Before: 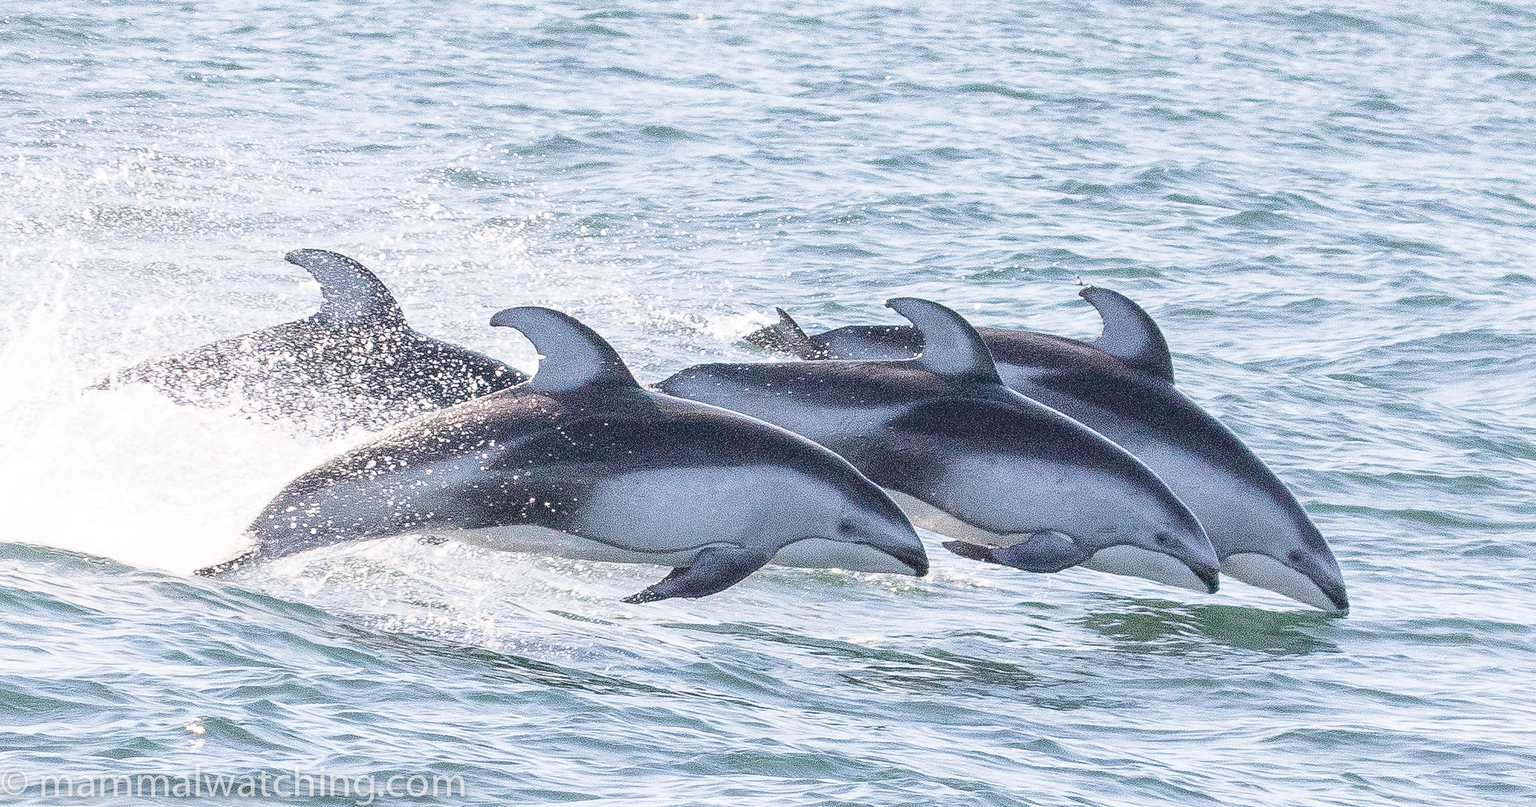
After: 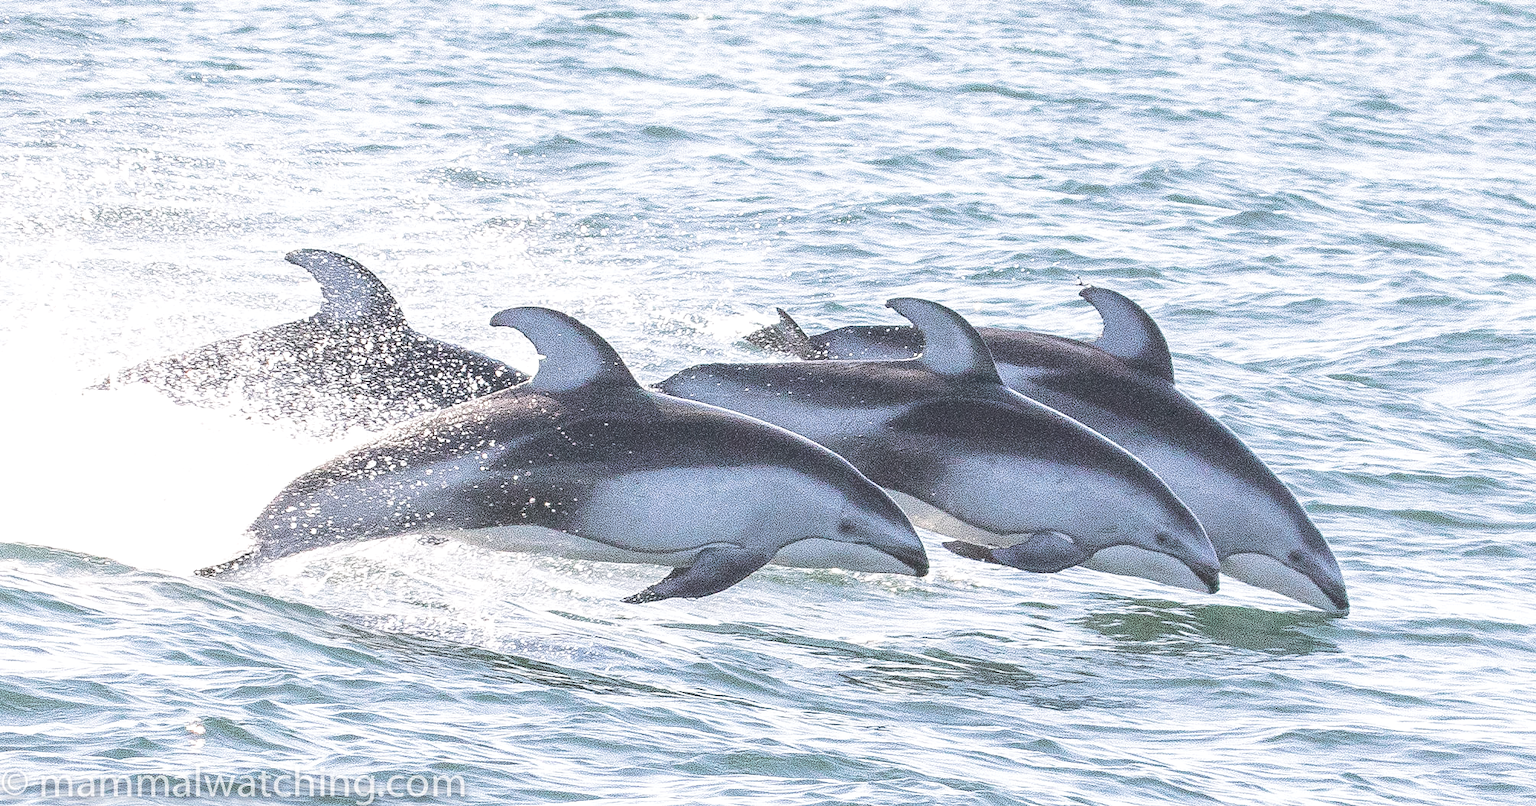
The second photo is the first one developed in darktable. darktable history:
split-toning: shadows › hue 36°, shadows › saturation 0.05, highlights › hue 10.8°, highlights › saturation 0.15, compress 40%
exposure: exposure 0.217 EV, compensate highlight preservation false
rgb curve: curves: ch0 [(0, 0) (0.072, 0.166) (0.217, 0.293) (0.414, 0.42) (1, 1)], compensate middle gray true, preserve colors basic power
